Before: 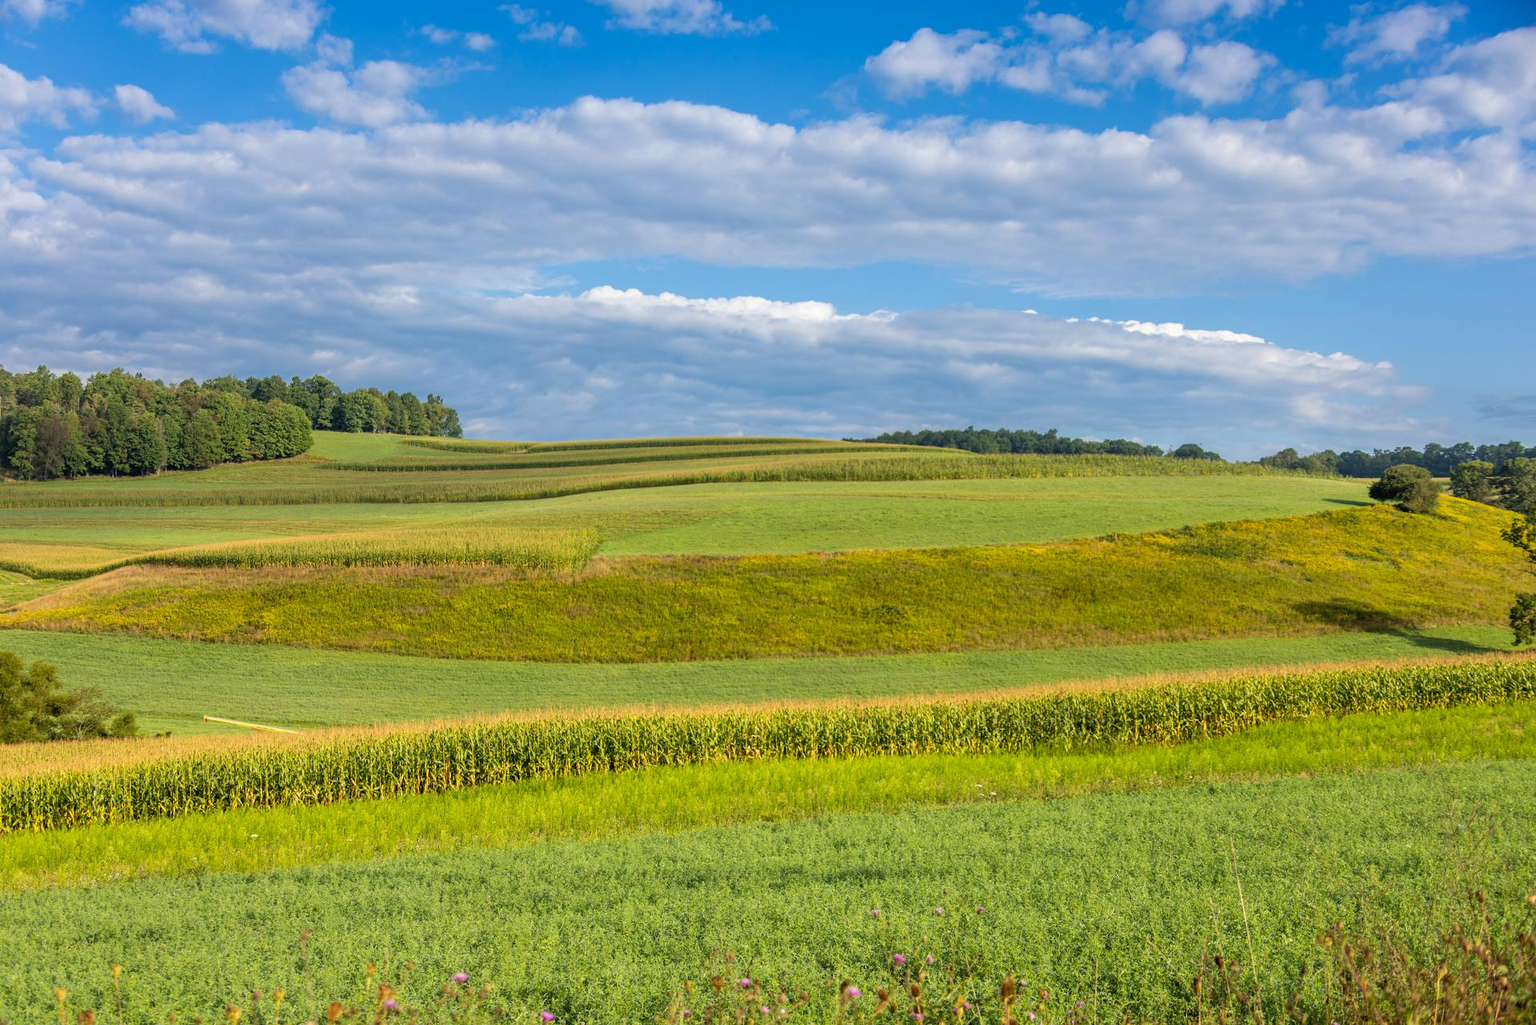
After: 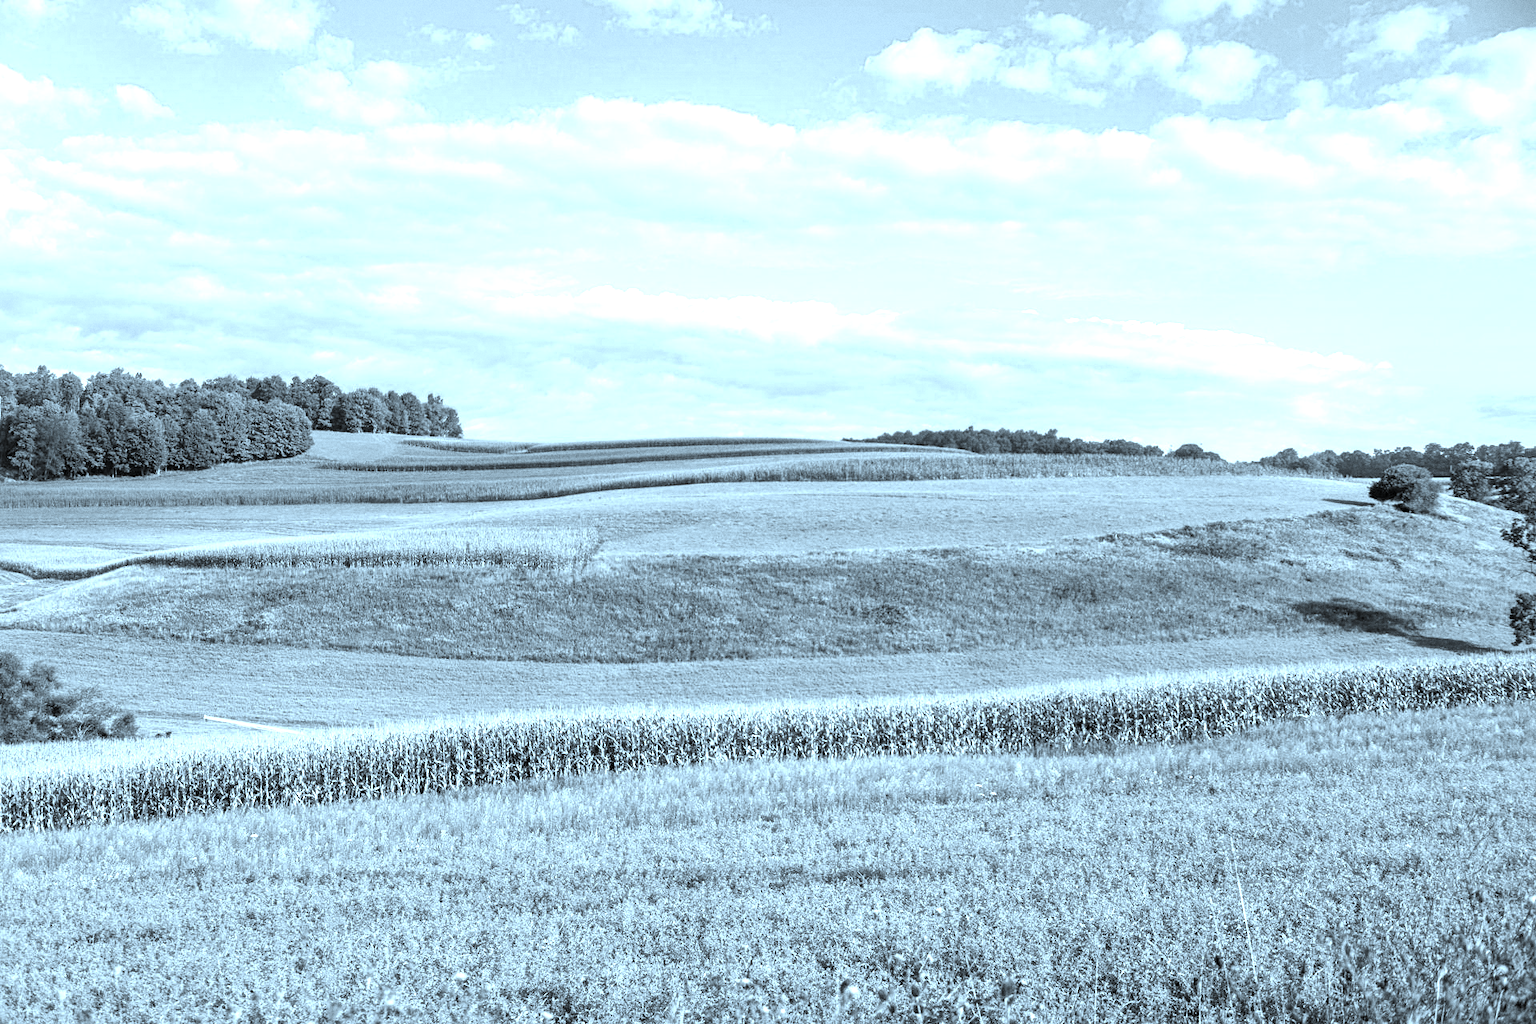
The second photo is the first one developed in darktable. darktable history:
color calibration: output gray [0.22, 0.42, 0.37, 0], gray › normalize channels true, illuminant same as pipeline (D50), adaptation XYZ, x 0.346, y 0.359, gamut compression 0
exposure: exposure 1 EV, compensate highlight preservation false
tone equalizer: -8 EV -0.417 EV, -7 EV -0.389 EV, -6 EV -0.333 EV, -5 EV -0.222 EV, -3 EV 0.222 EV, -2 EV 0.333 EV, -1 EV 0.389 EV, +0 EV 0.417 EV, edges refinement/feathering 500, mask exposure compensation -1.57 EV, preserve details no
grain: coarseness 0.09 ISO
local contrast: mode bilateral grid, contrast 20, coarseness 50, detail 132%, midtone range 0.2
color correction: highlights a* -10.69, highlights b* -19.19
